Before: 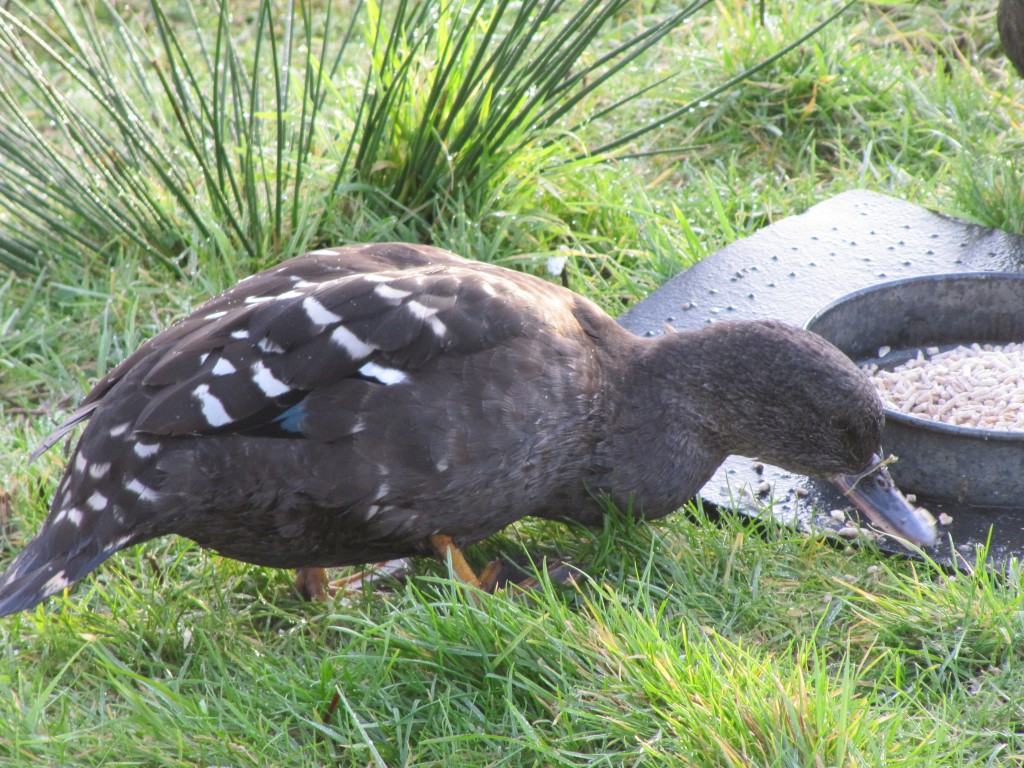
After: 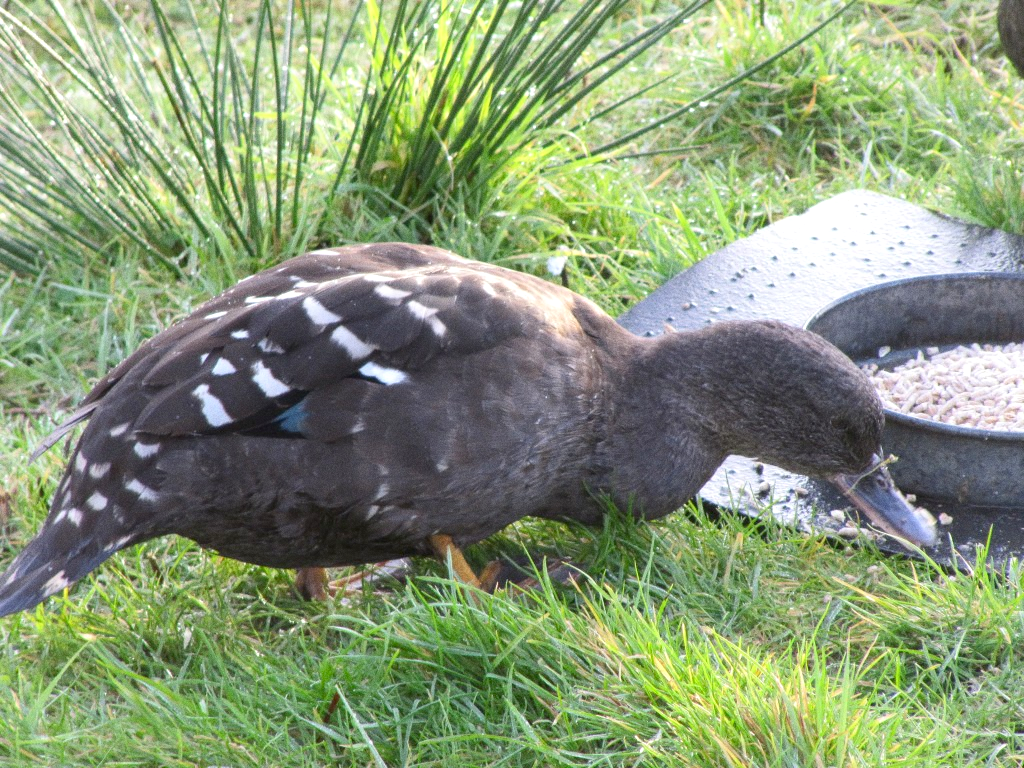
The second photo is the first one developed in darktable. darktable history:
exposure: black level correction 0.007, exposure 0.159 EV, compensate highlight preservation false
grain: coarseness 0.09 ISO
